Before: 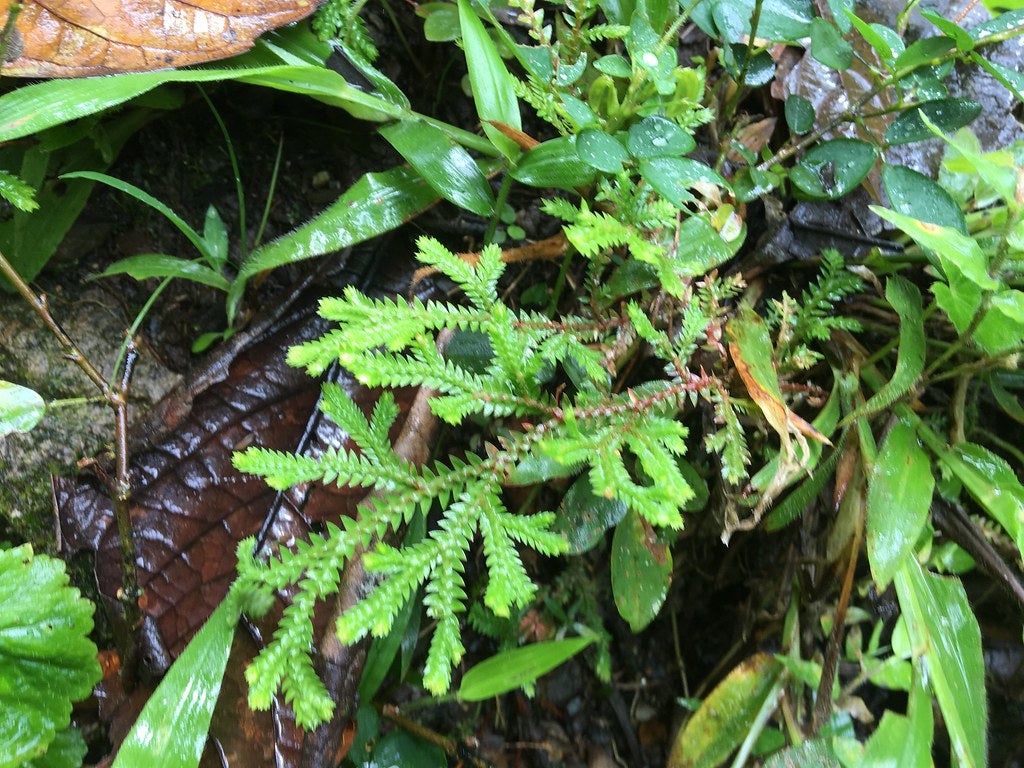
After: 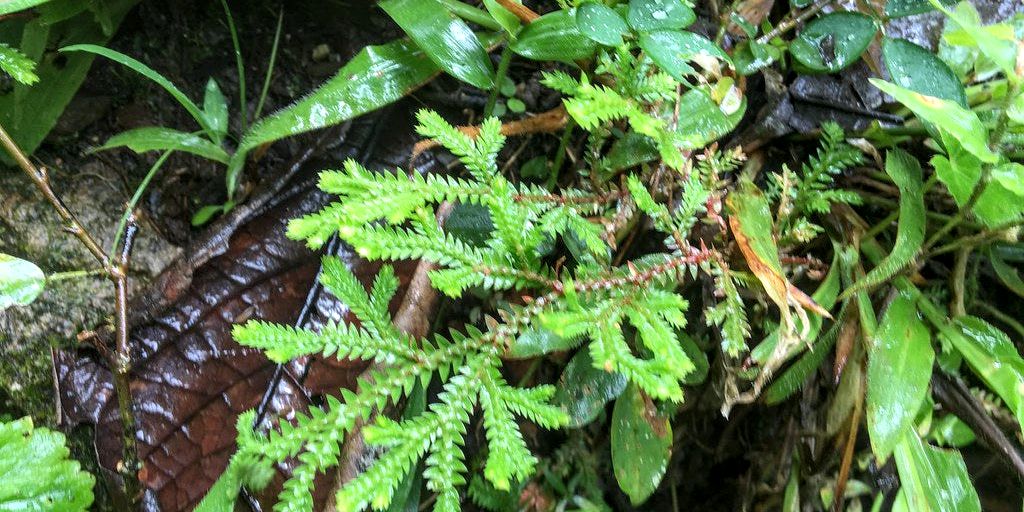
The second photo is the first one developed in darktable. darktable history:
crop: top 16.648%, bottom 16.677%
local contrast: detail 130%
exposure: black level correction 0.001, exposure 0.144 EV, compensate highlight preservation false
